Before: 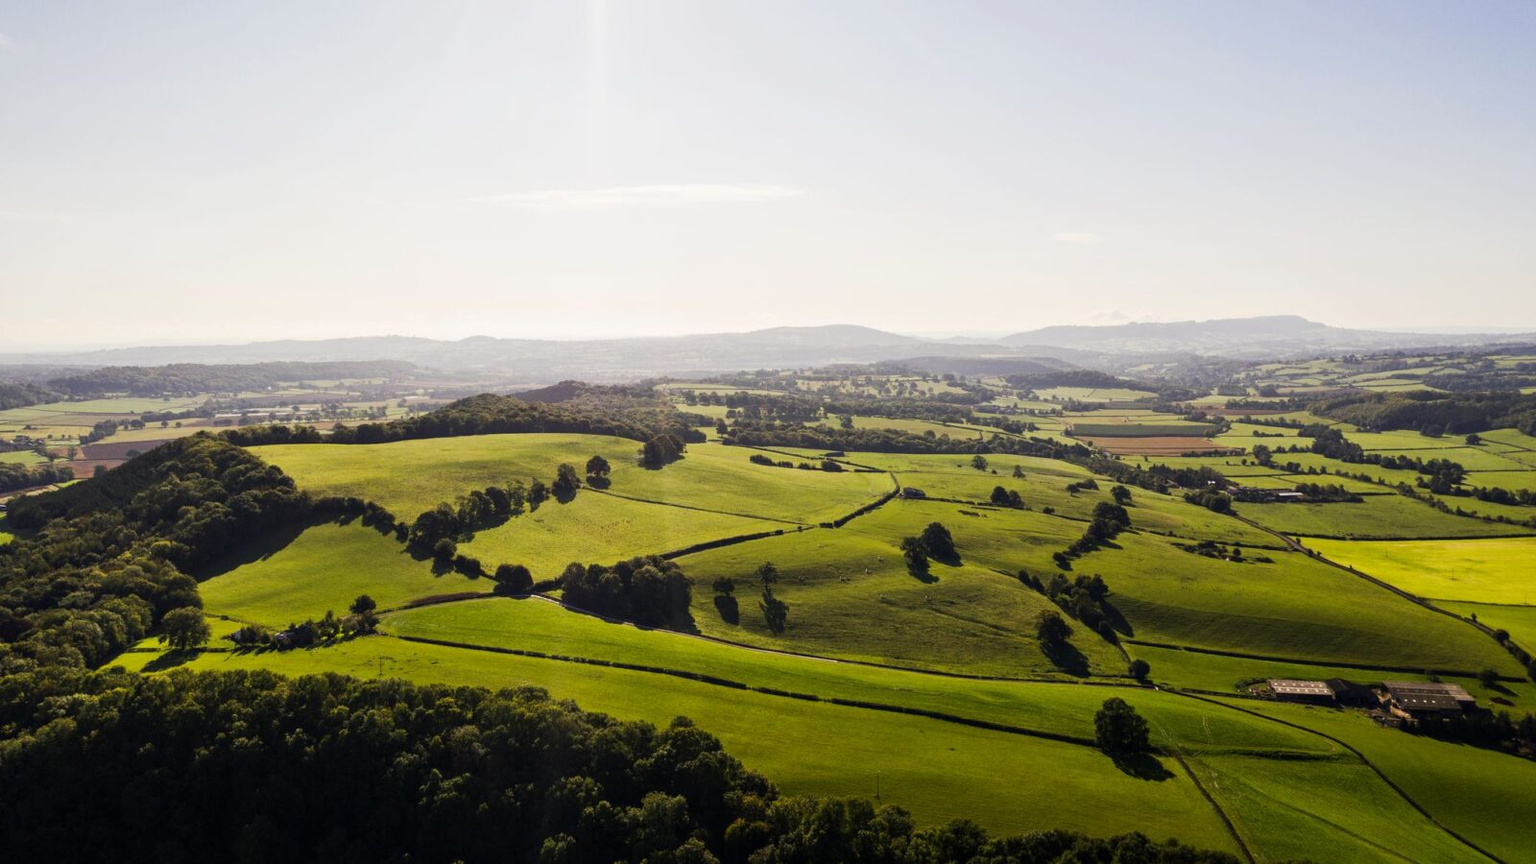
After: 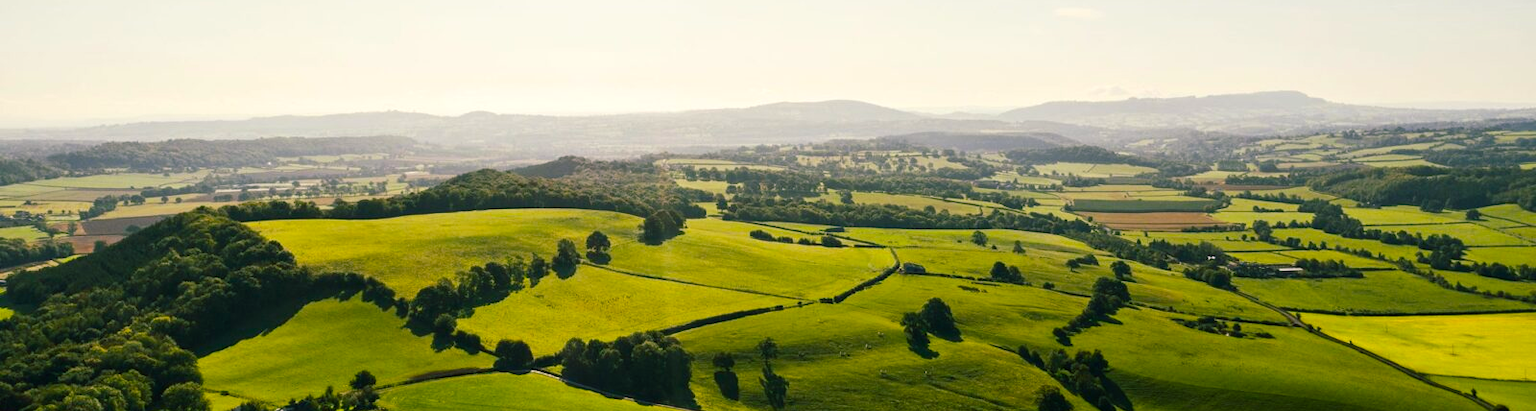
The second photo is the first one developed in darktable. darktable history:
exposure: compensate exposure bias true, compensate highlight preservation false
crop and rotate: top 26.043%, bottom 26.224%
color balance rgb: shadows lift › chroma 11.838%, shadows lift › hue 133.46°, highlights gain › luminance 7.557%, highlights gain › chroma 1.922%, highlights gain › hue 91.64°, perceptual saturation grading › global saturation 19.893%
